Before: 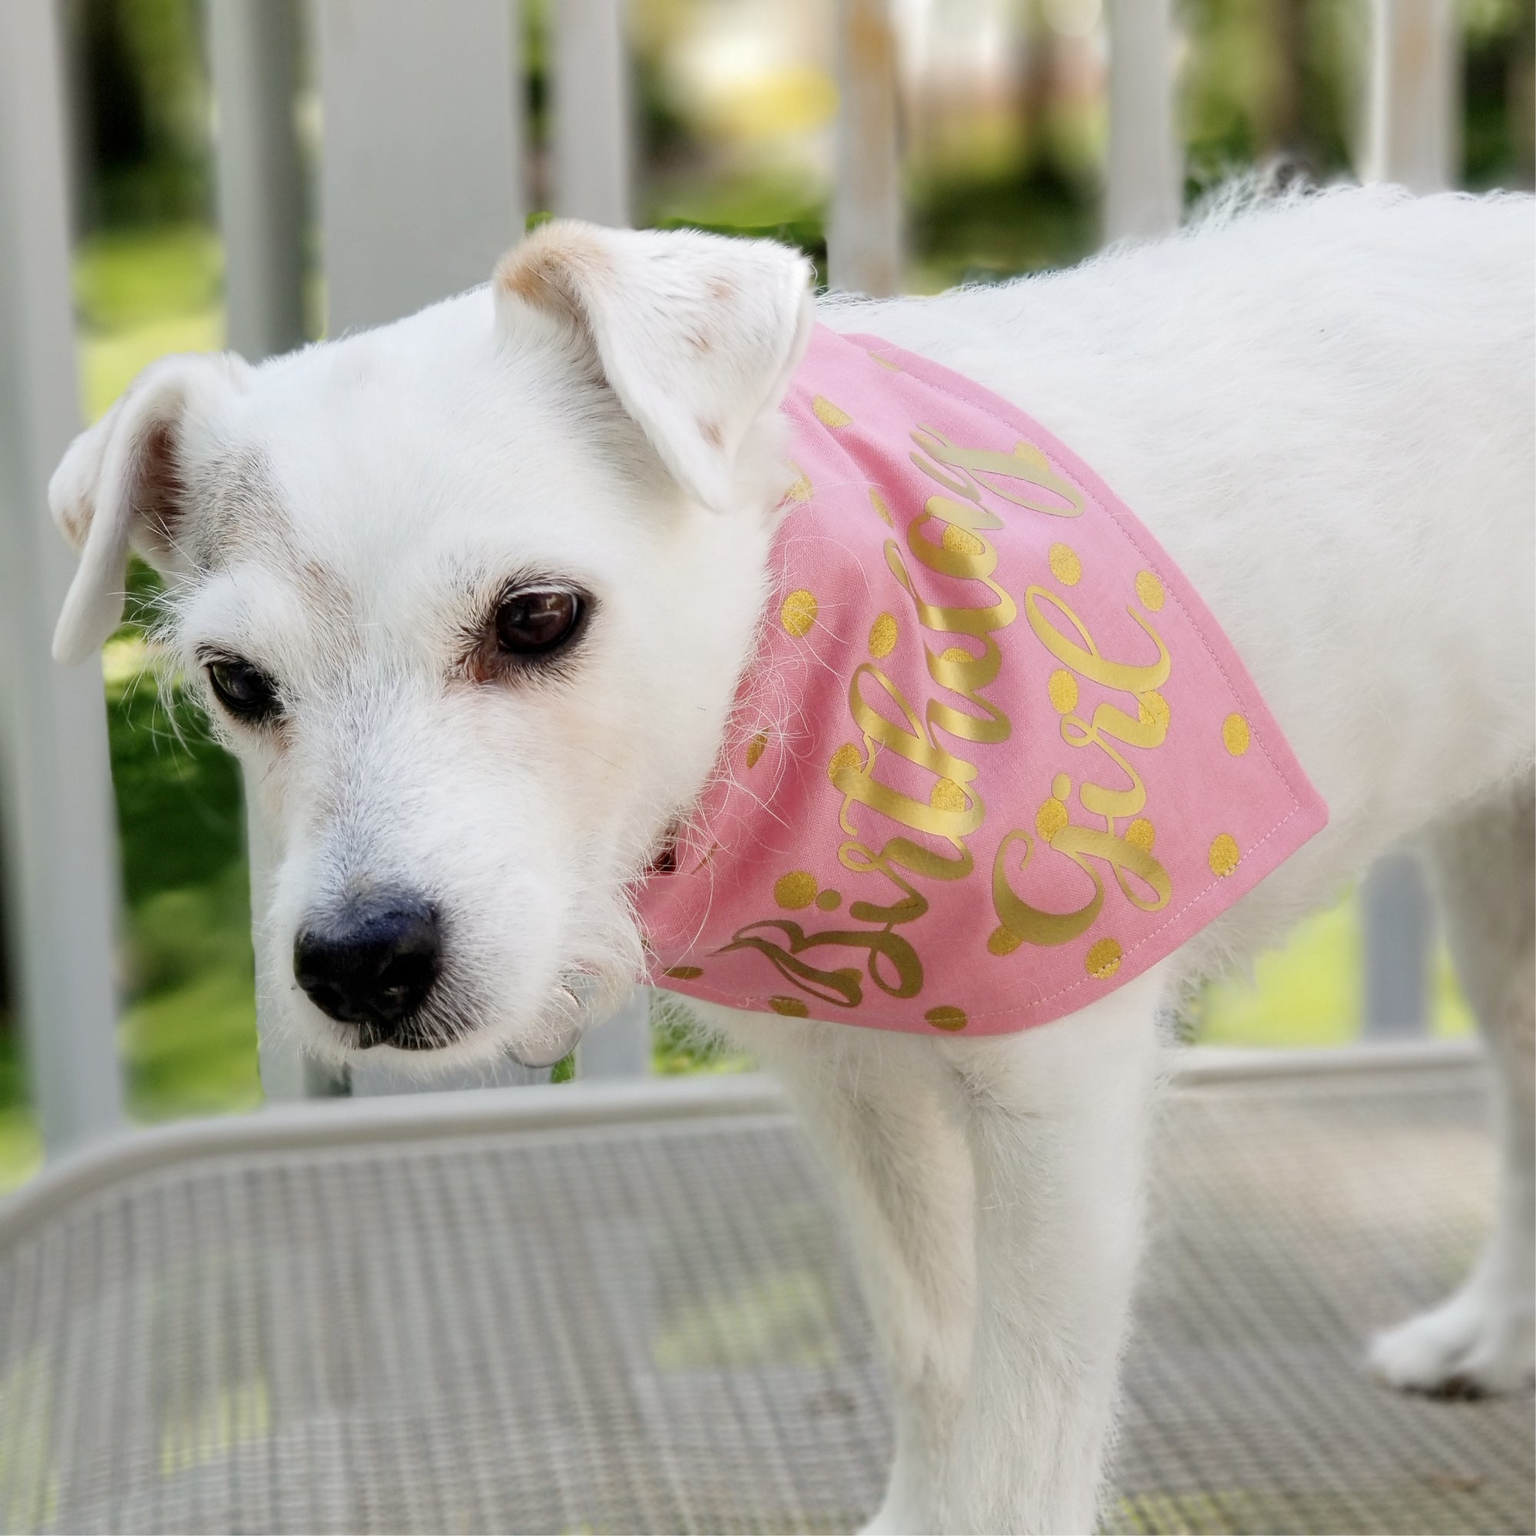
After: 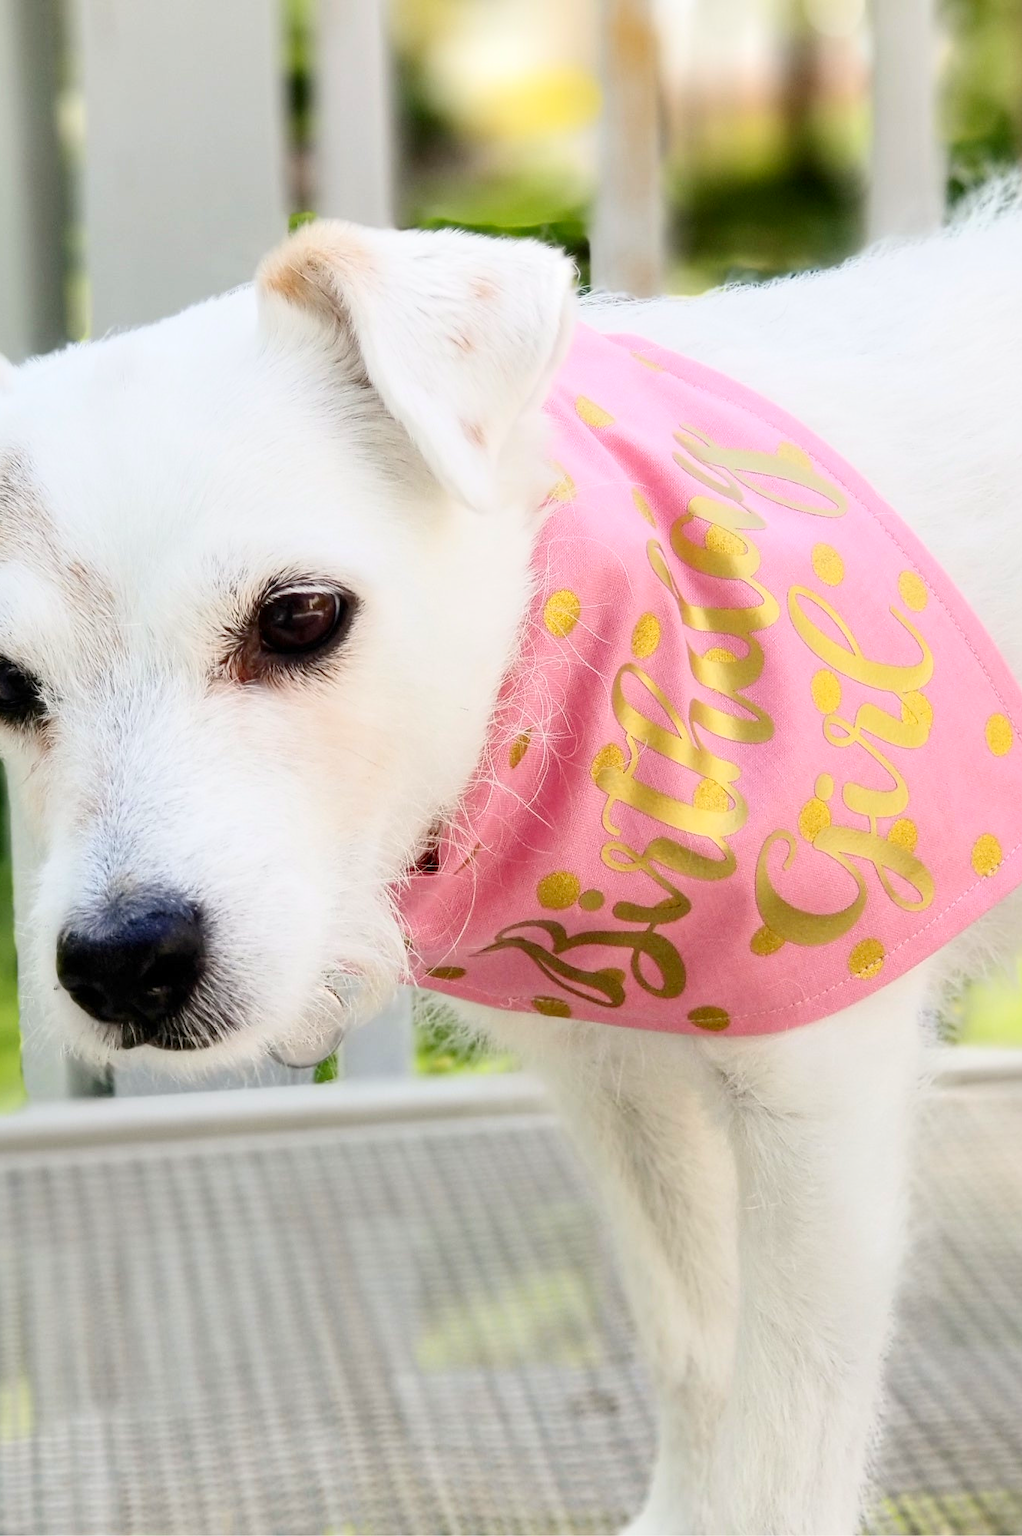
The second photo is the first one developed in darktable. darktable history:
contrast brightness saturation: contrast 0.23, brightness 0.098, saturation 0.288
crop and rotate: left 15.458%, right 17.932%
